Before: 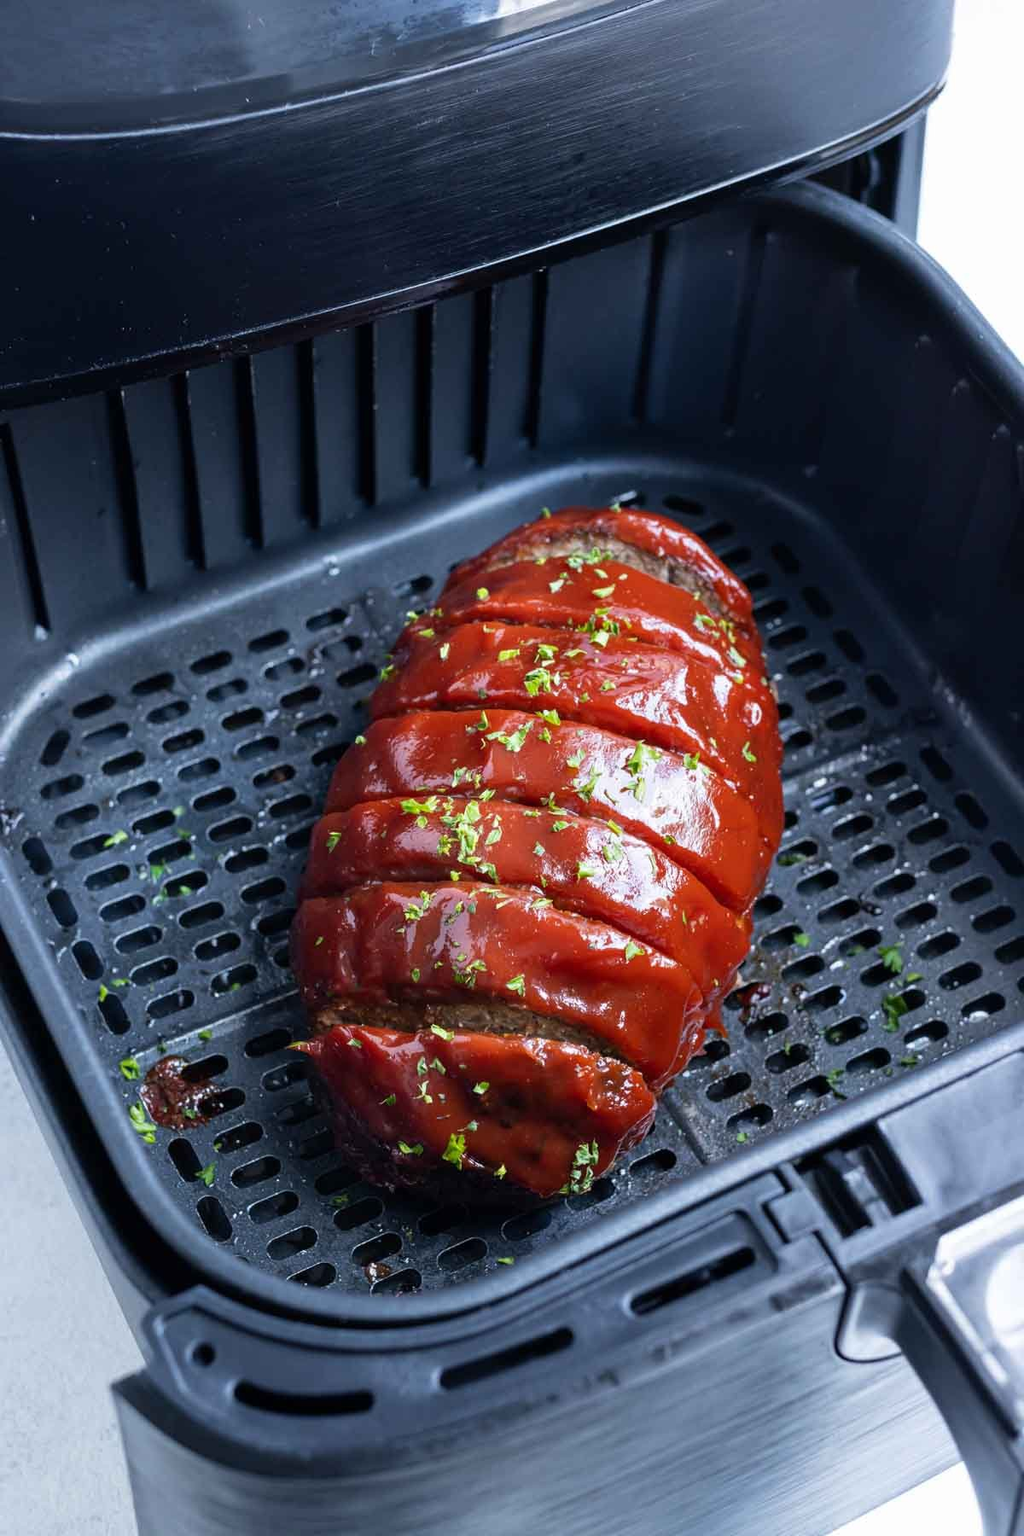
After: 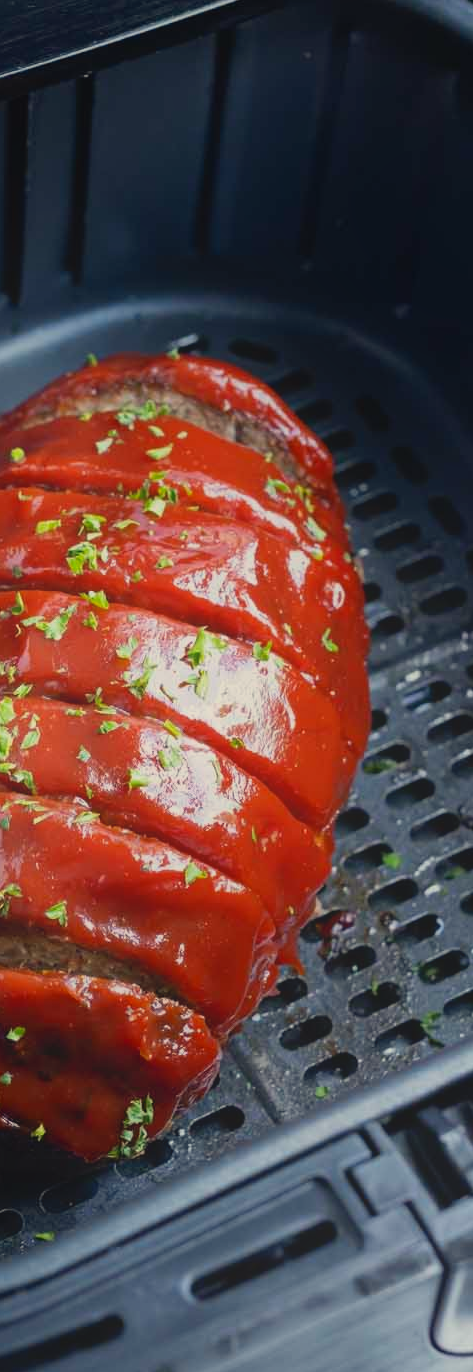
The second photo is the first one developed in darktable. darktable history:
crop: left 45.721%, top 13.393%, right 14.118%, bottom 10.01%
white balance: red 1.029, blue 0.92
local contrast: detail 70%
